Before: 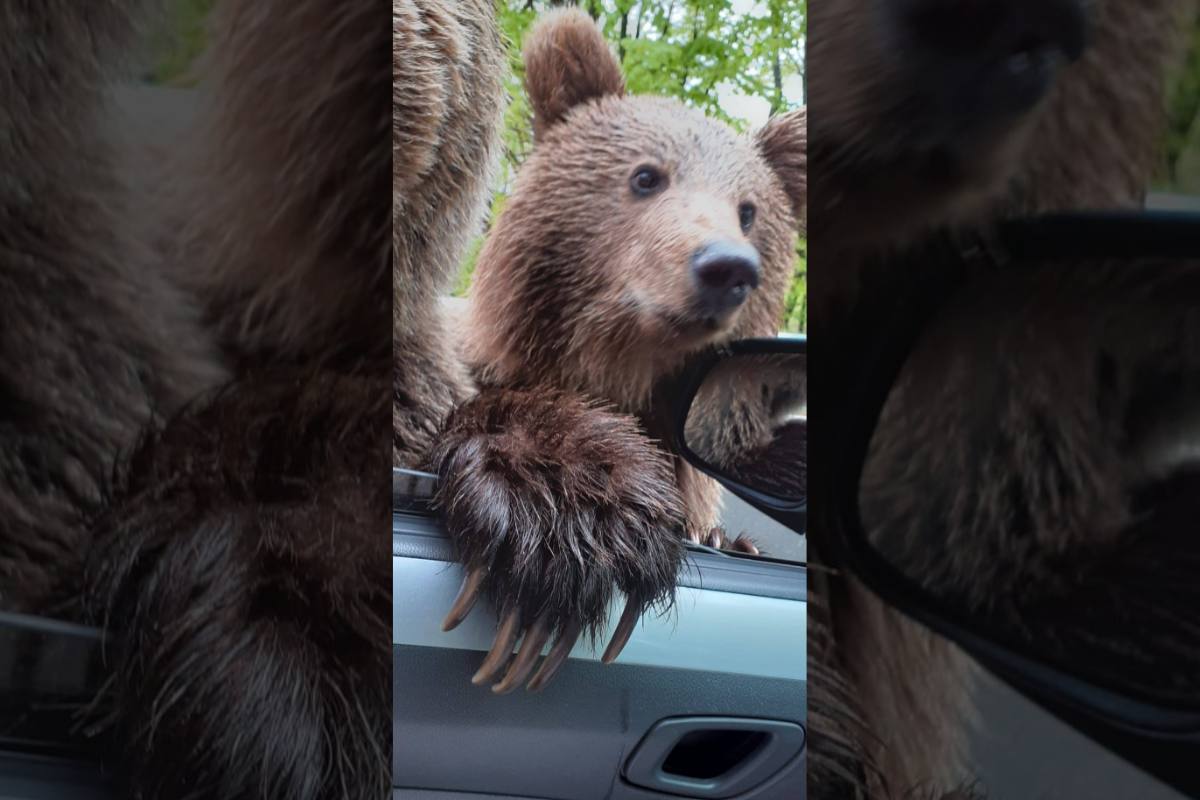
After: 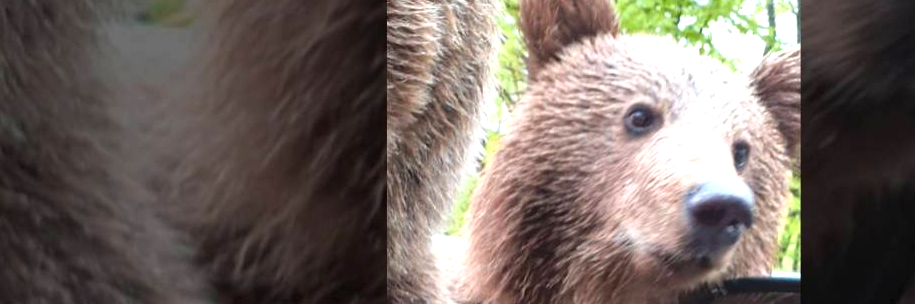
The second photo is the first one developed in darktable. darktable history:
exposure: exposure 0.999 EV, compensate highlight preservation false
crop: left 0.579%, top 7.627%, right 23.167%, bottom 54.275%
